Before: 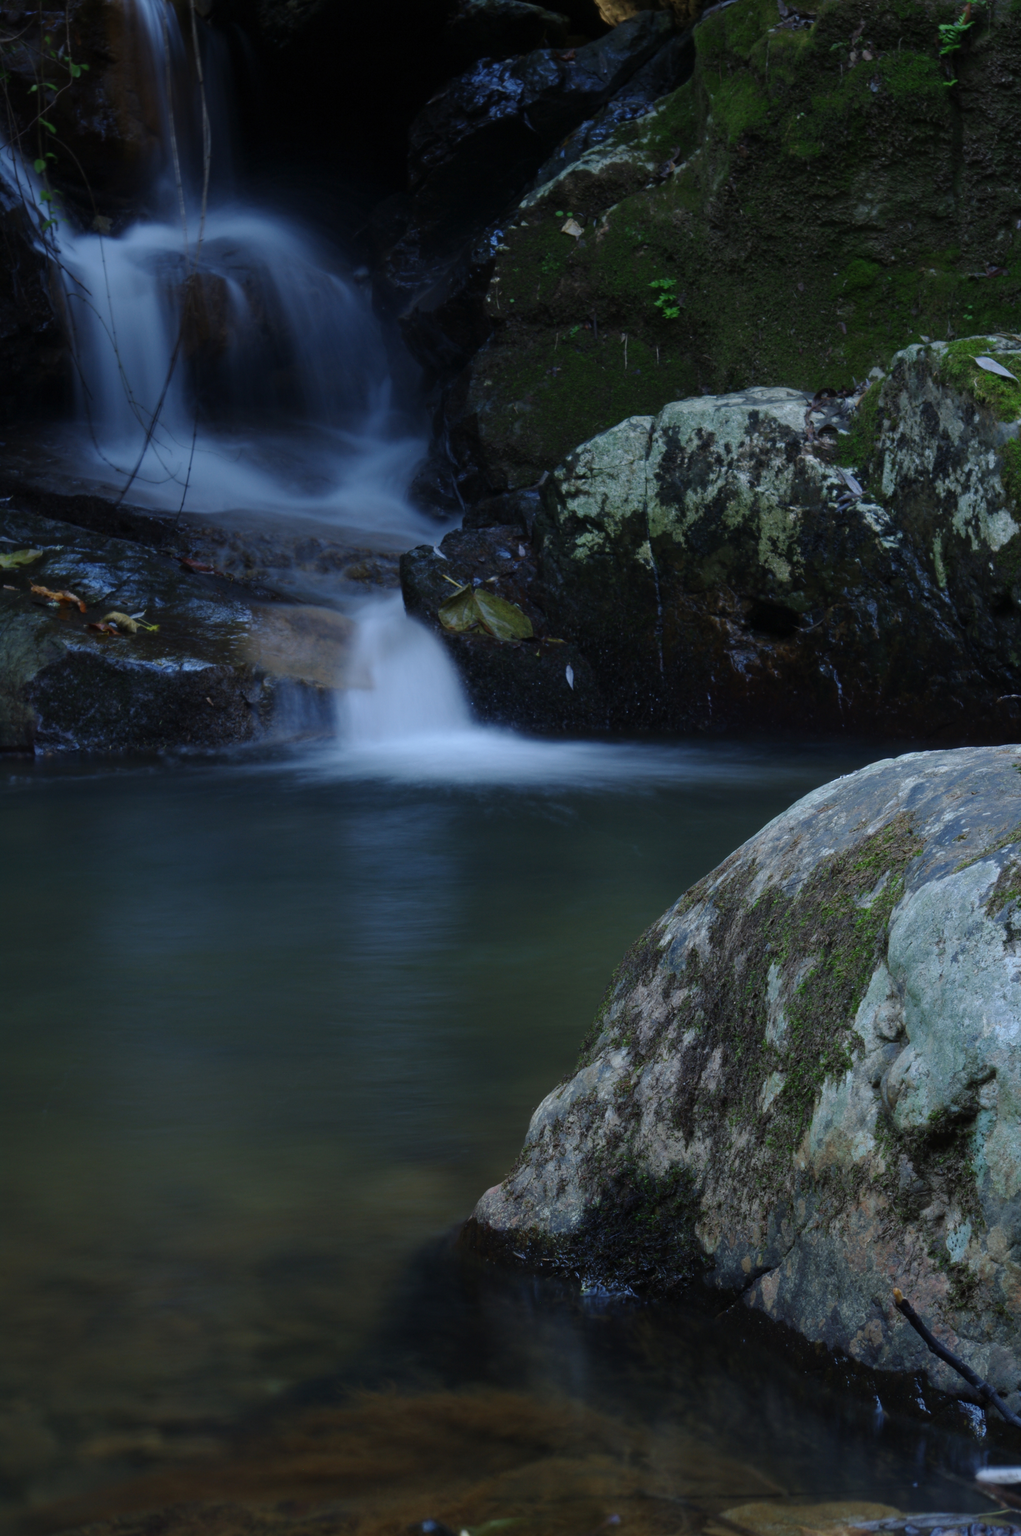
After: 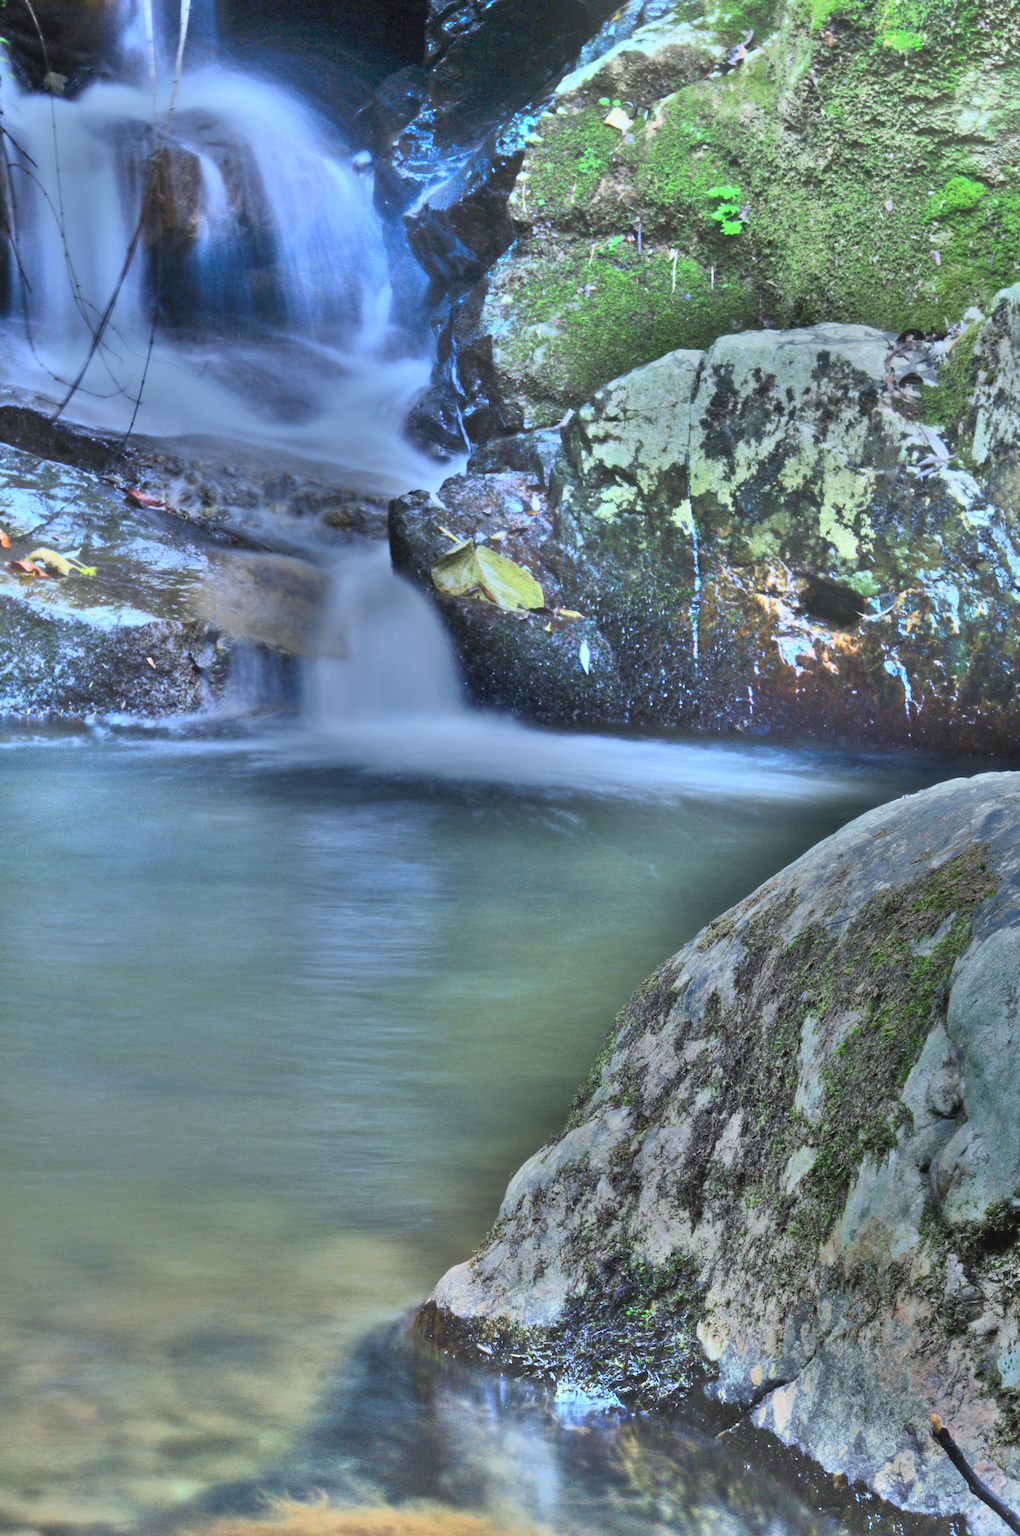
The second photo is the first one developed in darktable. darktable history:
crop and rotate: angle -3.27°, left 5.211%, top 5.211%, right 4.607%, bottom 4.607%
bloom: size 40%
shadows and highlights: radius 123.98, shadows 100, white point adjustment -3, highlights -100, highlights color adjustment 89.84%, soften with gaussian
white balance: red 1, blue 1
